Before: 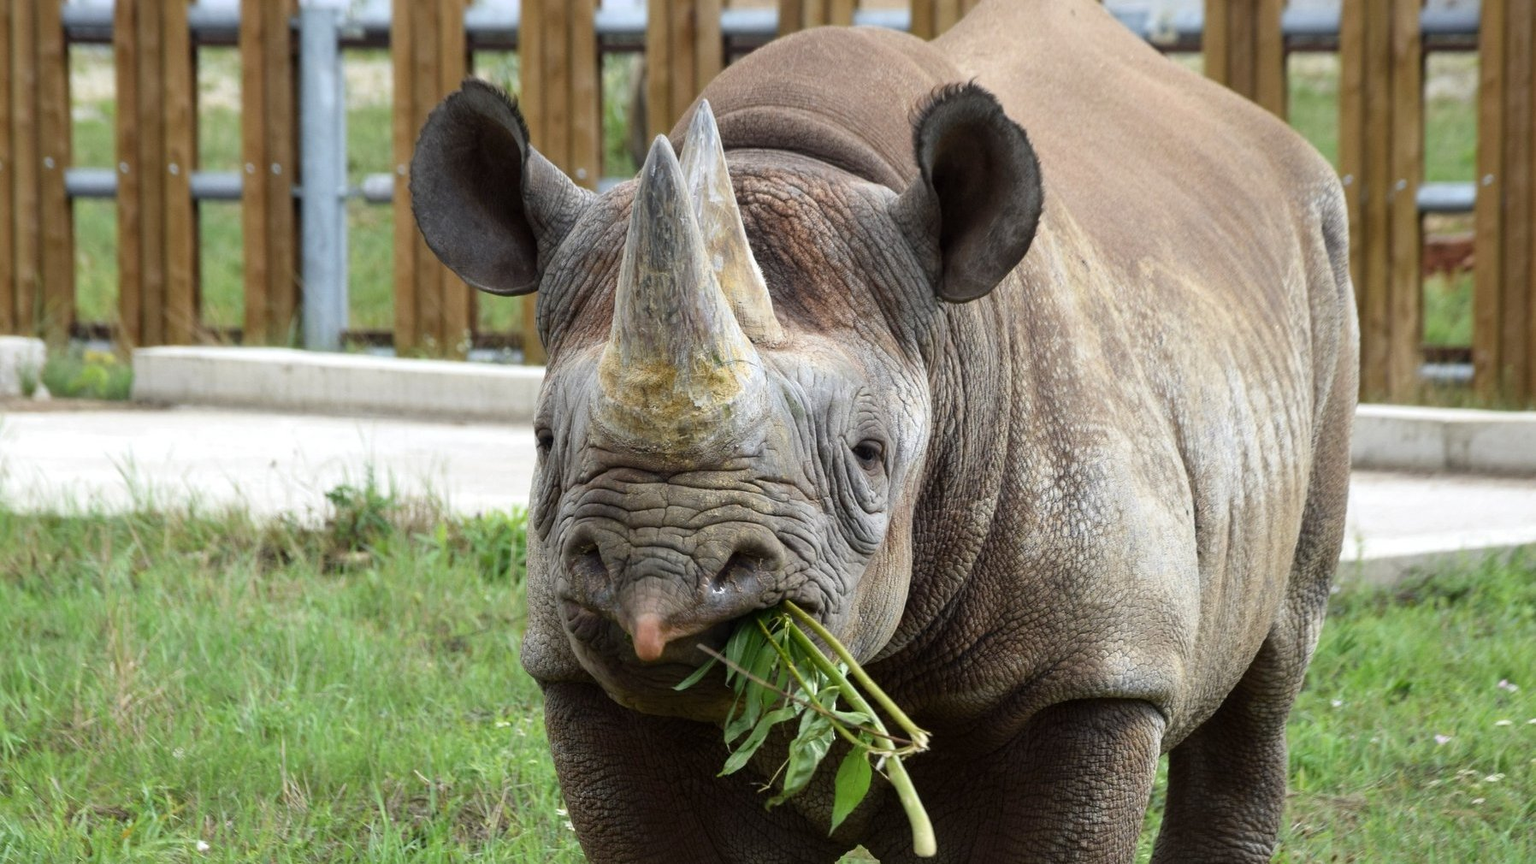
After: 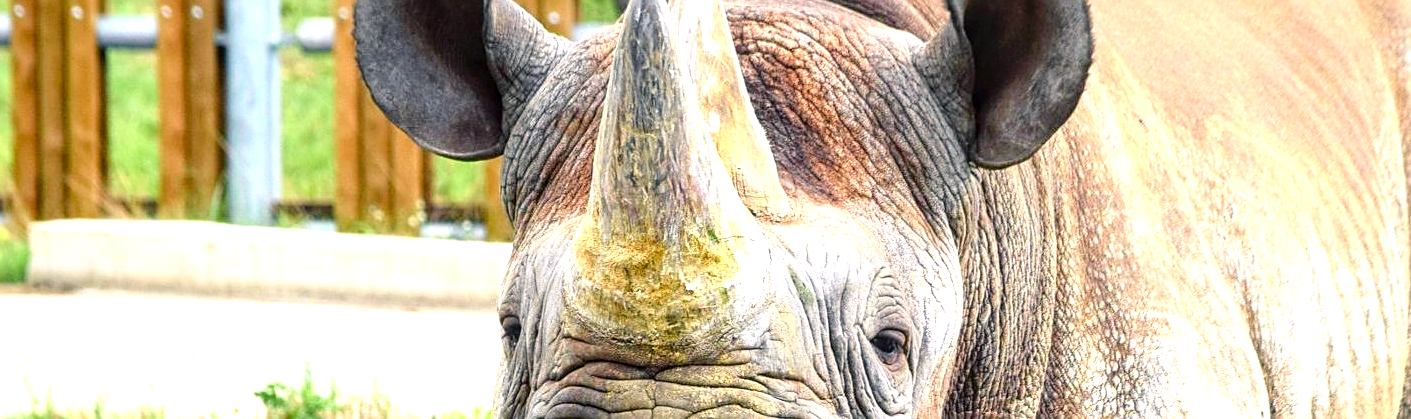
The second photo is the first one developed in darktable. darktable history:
contrast brightness saturation: contrast 0.05
sharpen: on, module defaults
crop: left 7.036%, top 18.398%, right 14.379%, bottom 40.043%
color balance rgb: shadows lift › chroma 4.21%, shadows lift › hue 252.22°, highlights gain › chroma 1.36%, highlights gain › hue 50.24°, perceptual saturation grading › mid-tones 6.33%, perceptual saturation grading › shadows 72.44%, perceptual brilliance grading › highlights 11.59%, contrast 5.05%
local contrast: on, module defaults
exposure: black level correction 0, exposure 0.5 EV, compensate highlight preservation false
tone curve: curves: ch0 [(0, 0) (0.051, 0.047) (0.102, 0.099) (0.228, 0.275) (0.432, 0.535) (0.695, 0.778) (0.908, 0.946) (1, 1)]; ch1 [(0, 0) (0.339, 0.298) (0.402, 0.363) (0.453, 0.421) (0.483, 0.469) (0.494, 0.493) (0.504, 0.501) (0.527, 0.538) (0.563, 0.595) (0.597, 0.632) (1, 1)]; ch2 [(0, 0) (0.48, 0.48) (0.504, 0.5) (0.539, 0.554) (0.59, 0.63) (0.642, 0.684) (0.824, 0.815) (1, 1)], color space Lab, independent channels, preserve colors none
vignetting: fall-off start 100%, brightness -0.406, saturation -0.3, width/height ratio 1.324, dithering 8-bit output, unbound false
